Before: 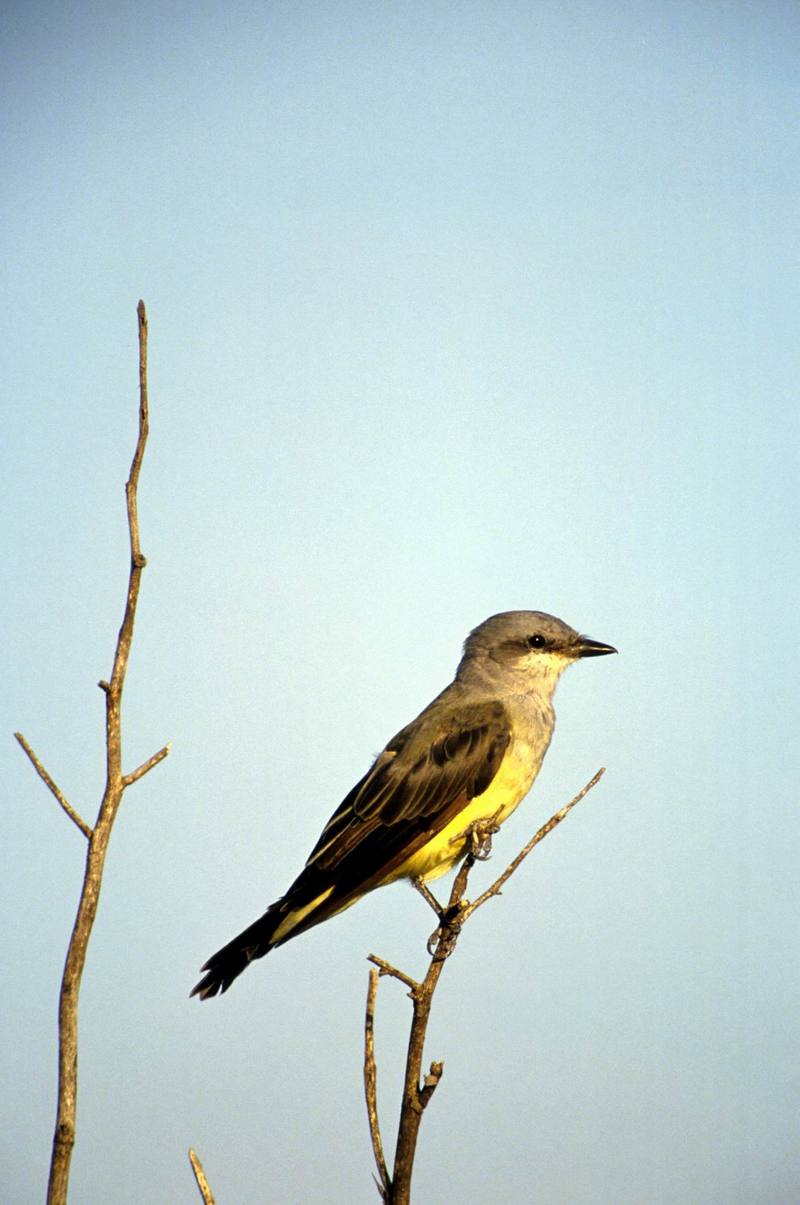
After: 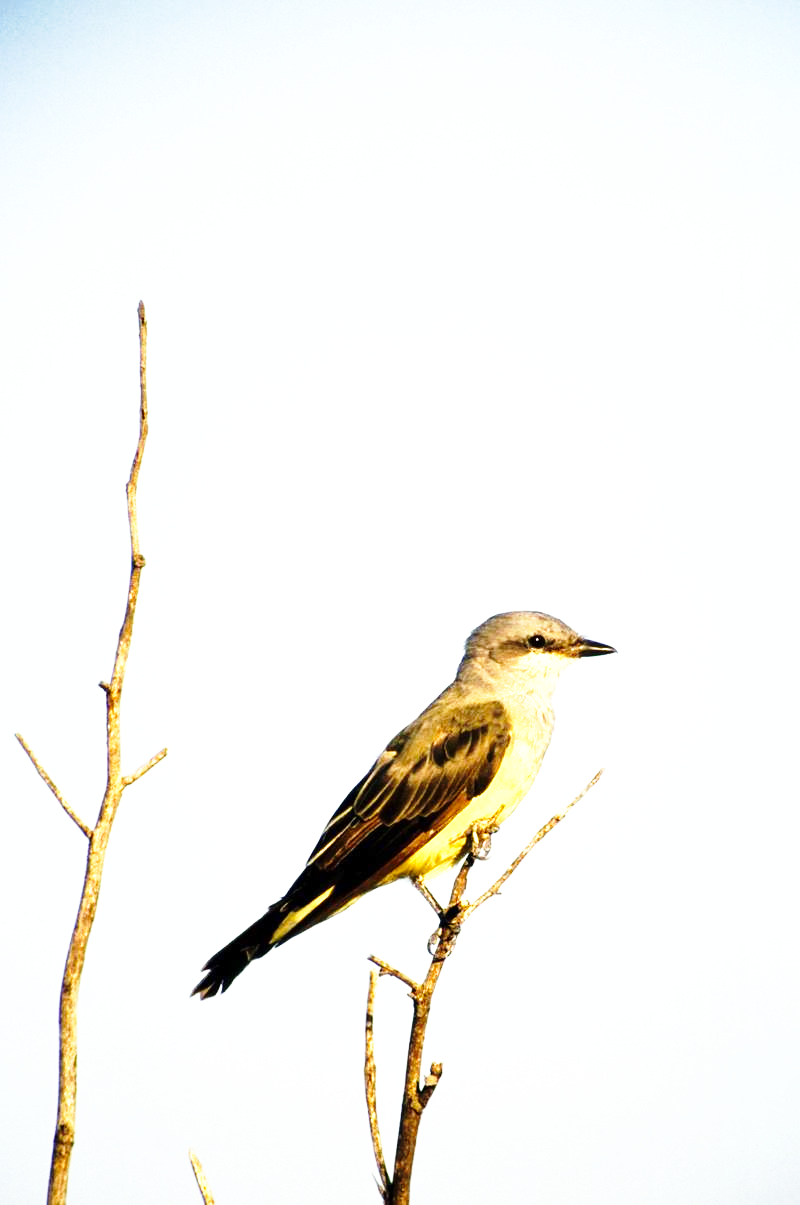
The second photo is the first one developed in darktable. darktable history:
base curve: curves: ch0 [(0, 0) (0.026, 0.03) (0.109, 0.232) (0.351, 0.748) (0.669, 0.968) (1, 1)], preserve colors none
exposure: exposure 0.492 EV, compensate exposure bias true, compensate highlight preservation false
